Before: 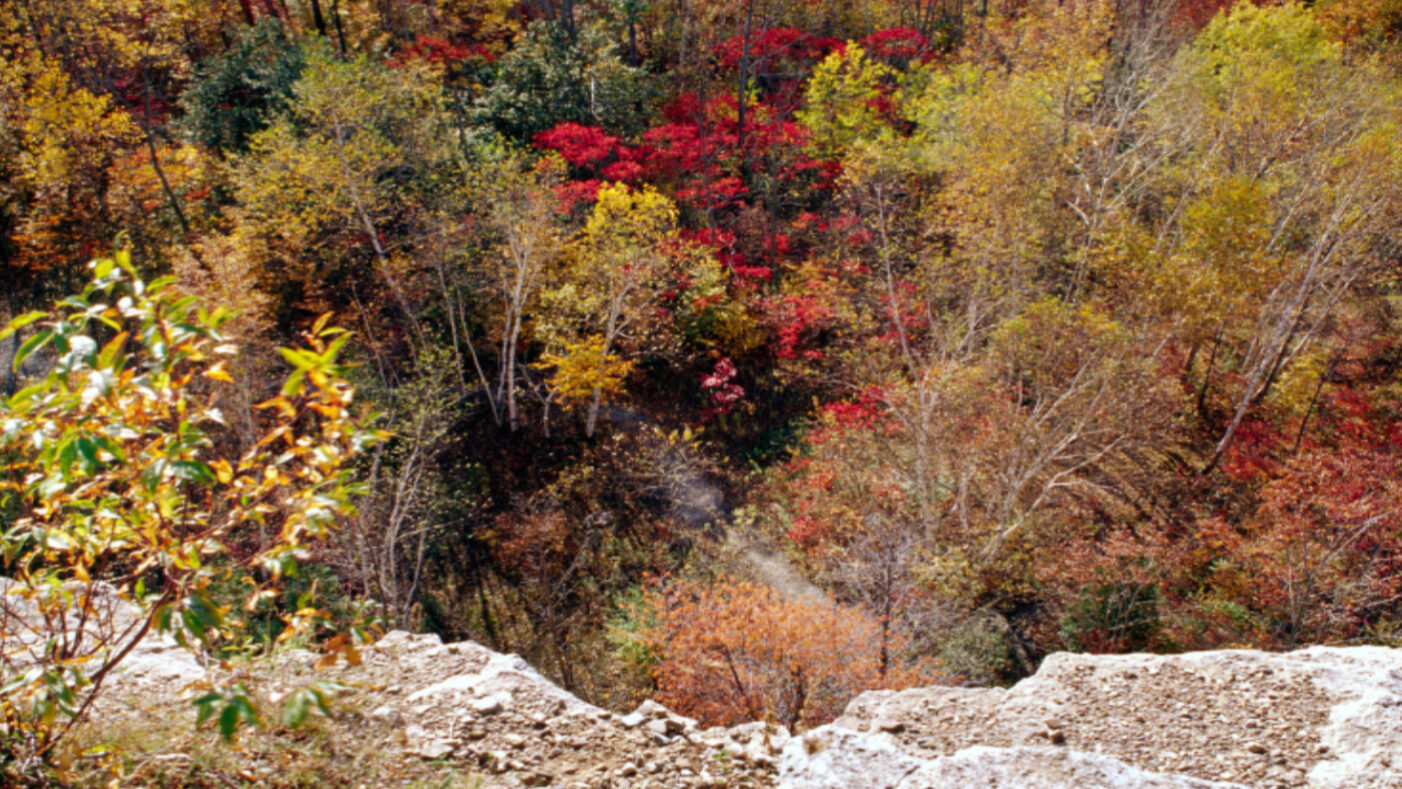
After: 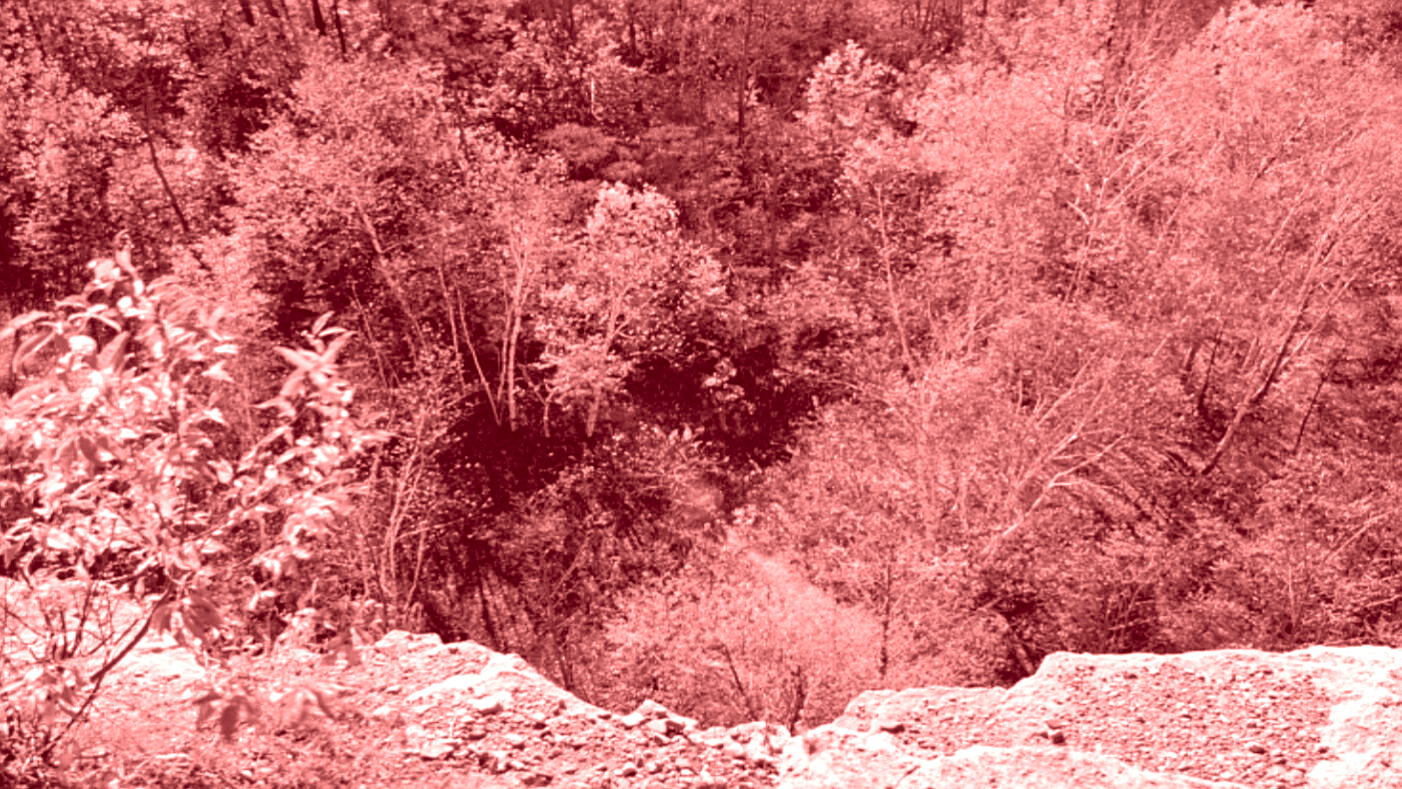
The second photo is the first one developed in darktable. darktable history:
colorize: saturation 60%, source mix 100%
sharpen: on, module defaults
